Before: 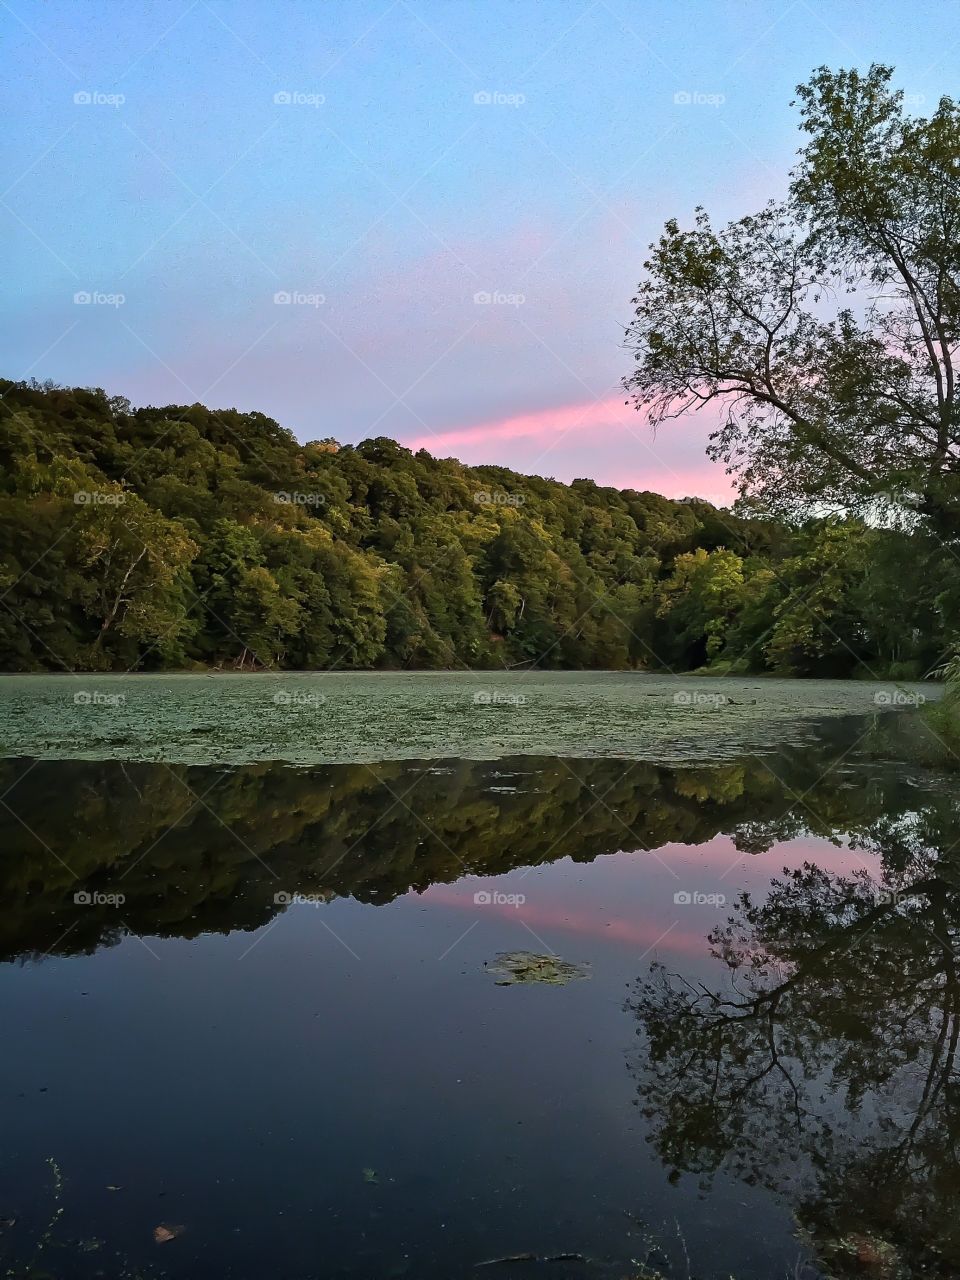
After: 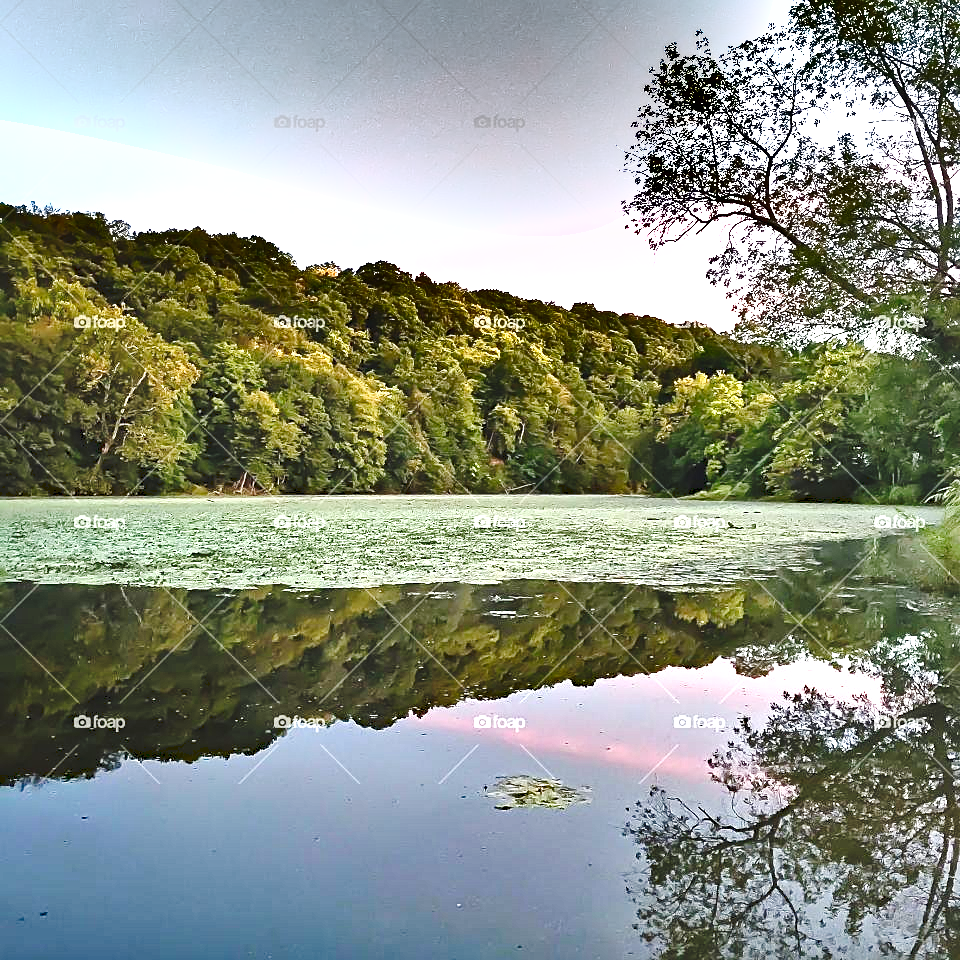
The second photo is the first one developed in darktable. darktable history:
tone curve: curves: ch0 [(0, 0) (0.003, 0.112) (0.011, 0.115) (0.025, 0.111) (0.044, 0.114) (0.069, 0.126) (0.1, 0.144) (0.136, 0.164) (0.177, 0.196) (0.224, 0.249) (0.277, 0.316) (0.335, 0.401) (0.399, 0.487) (0.468, 0.571) (0.543, 0.647) (0.623, 0.728) (0.709, 0.795) (0.801, 0.866) (0.898, 0.933) (1, 1)], preserve colors none
exposure: black level correction 0, exposure 2.088 EV, compensate exposure bias true, compensate highlight preservation false
sharpen: radius 2.167, amount 0.381, threshold 0
shadows and highlights: shadows 24.5, highlights -78.15, soften with gaussian
white balance: emerald 1
haze removal: compatibility mode true, adaptive false
crop: top 13.819%, bottom 11.169%
